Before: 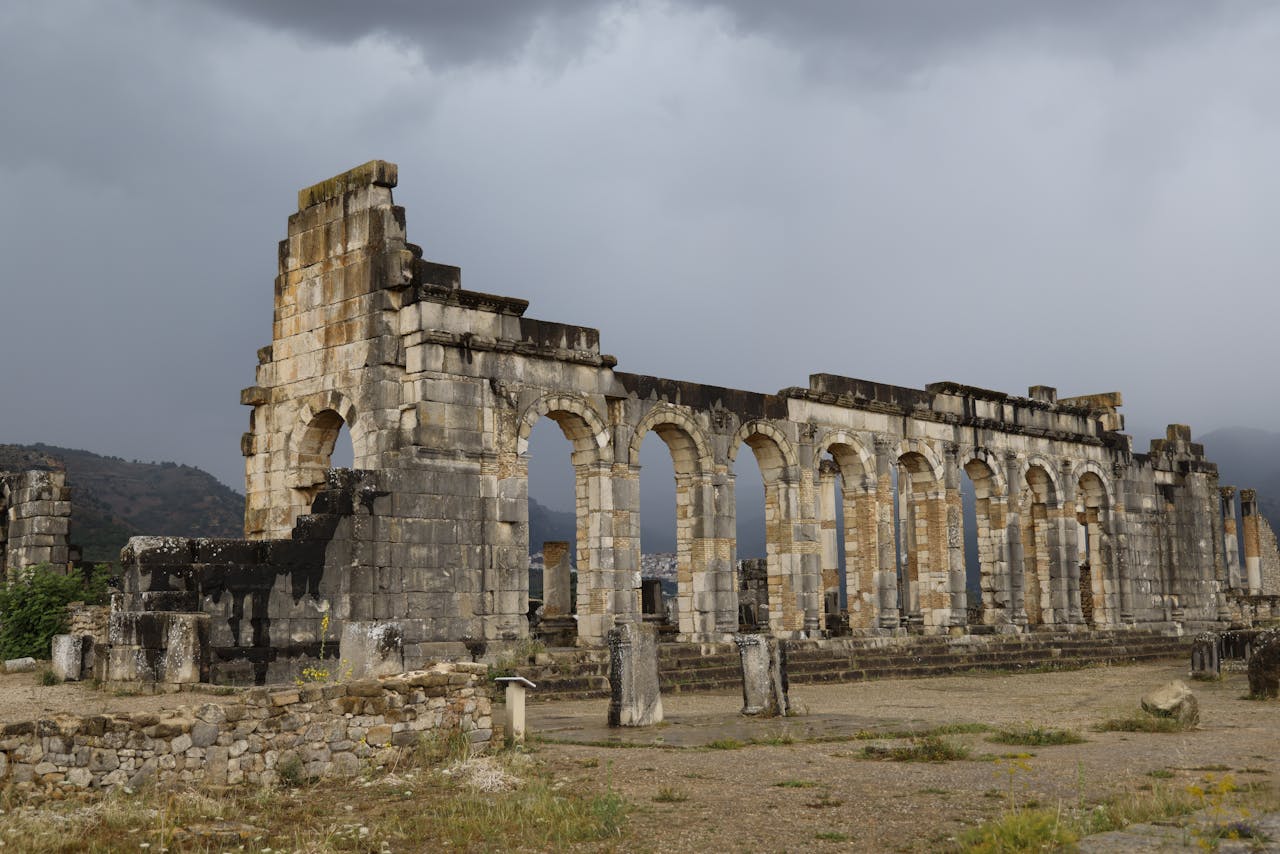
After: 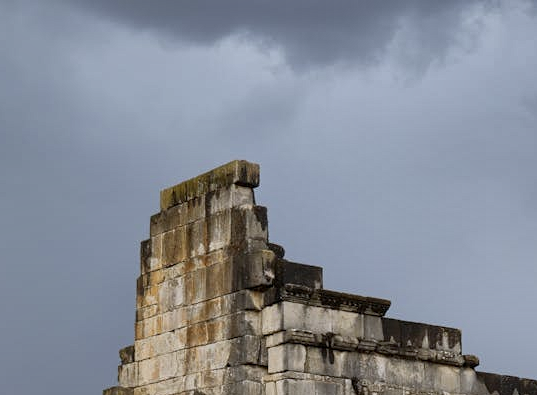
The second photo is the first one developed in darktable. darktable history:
white balance: red 0.983, blue 1.036
contrast equalizer: y [[0.5, 0.5, 0.5, 0.512, 0.552, 0.62], [0.5 ×6], [0.5 ×4, 0.504, 0.553], [0 ×6], [0 ×6]]
crop and rotate: left 10.817%, top 0.062%, right 47.194%, bottom 53.626%
shadows and highlights: shadows 24.5, highlights -78.15, soften with gaussian
